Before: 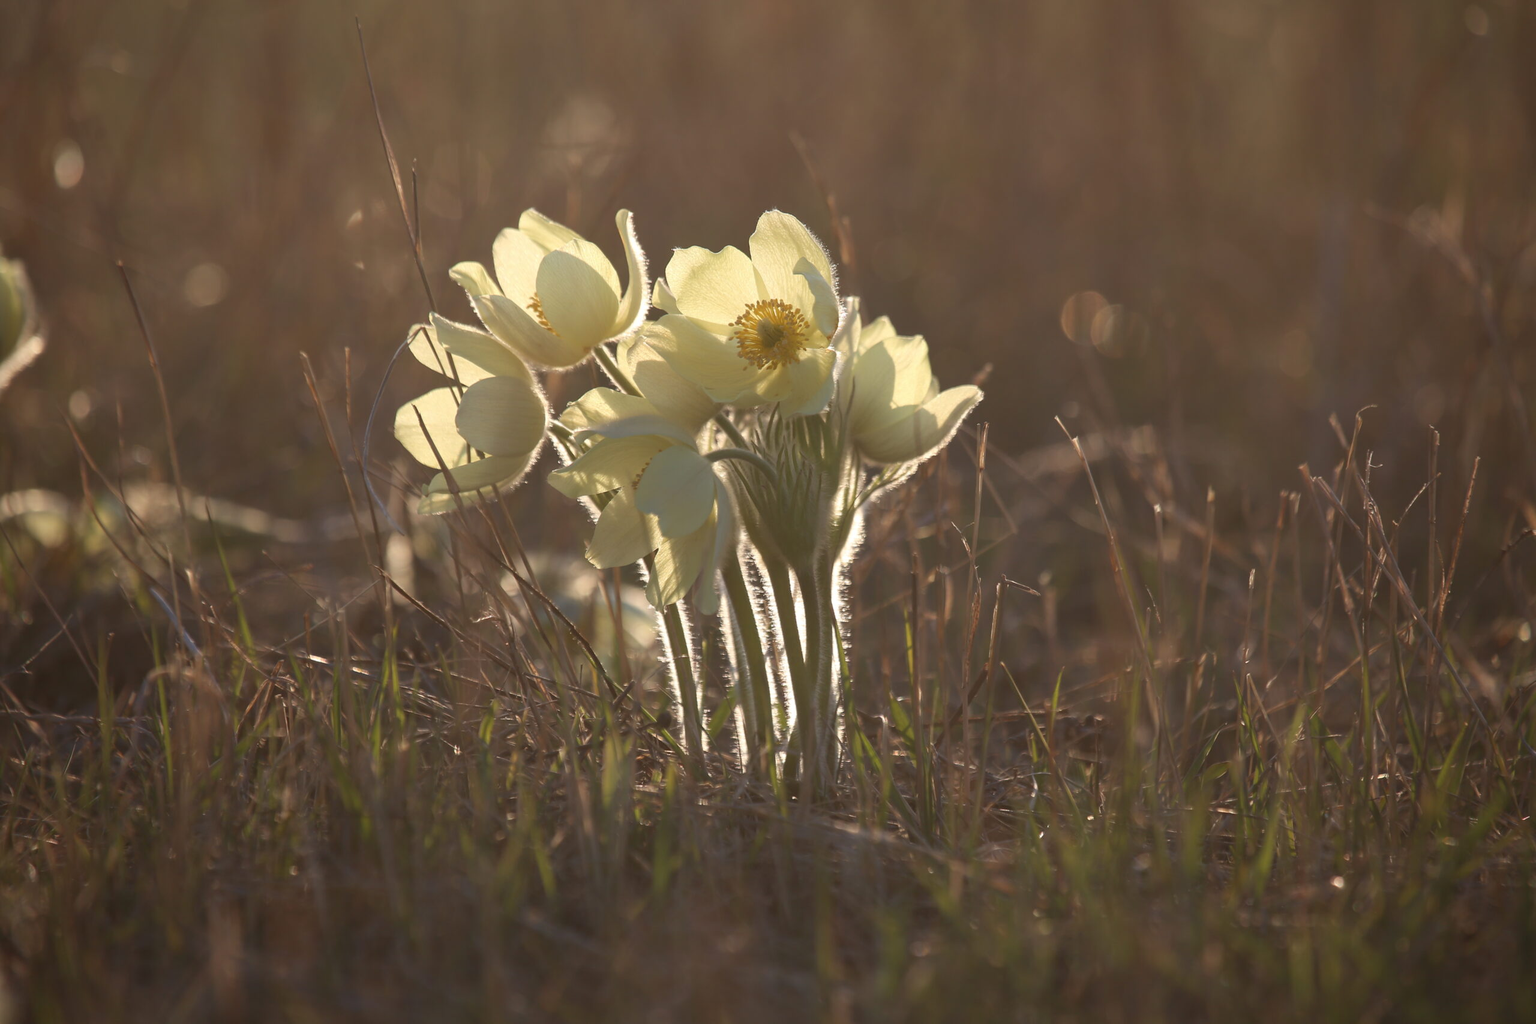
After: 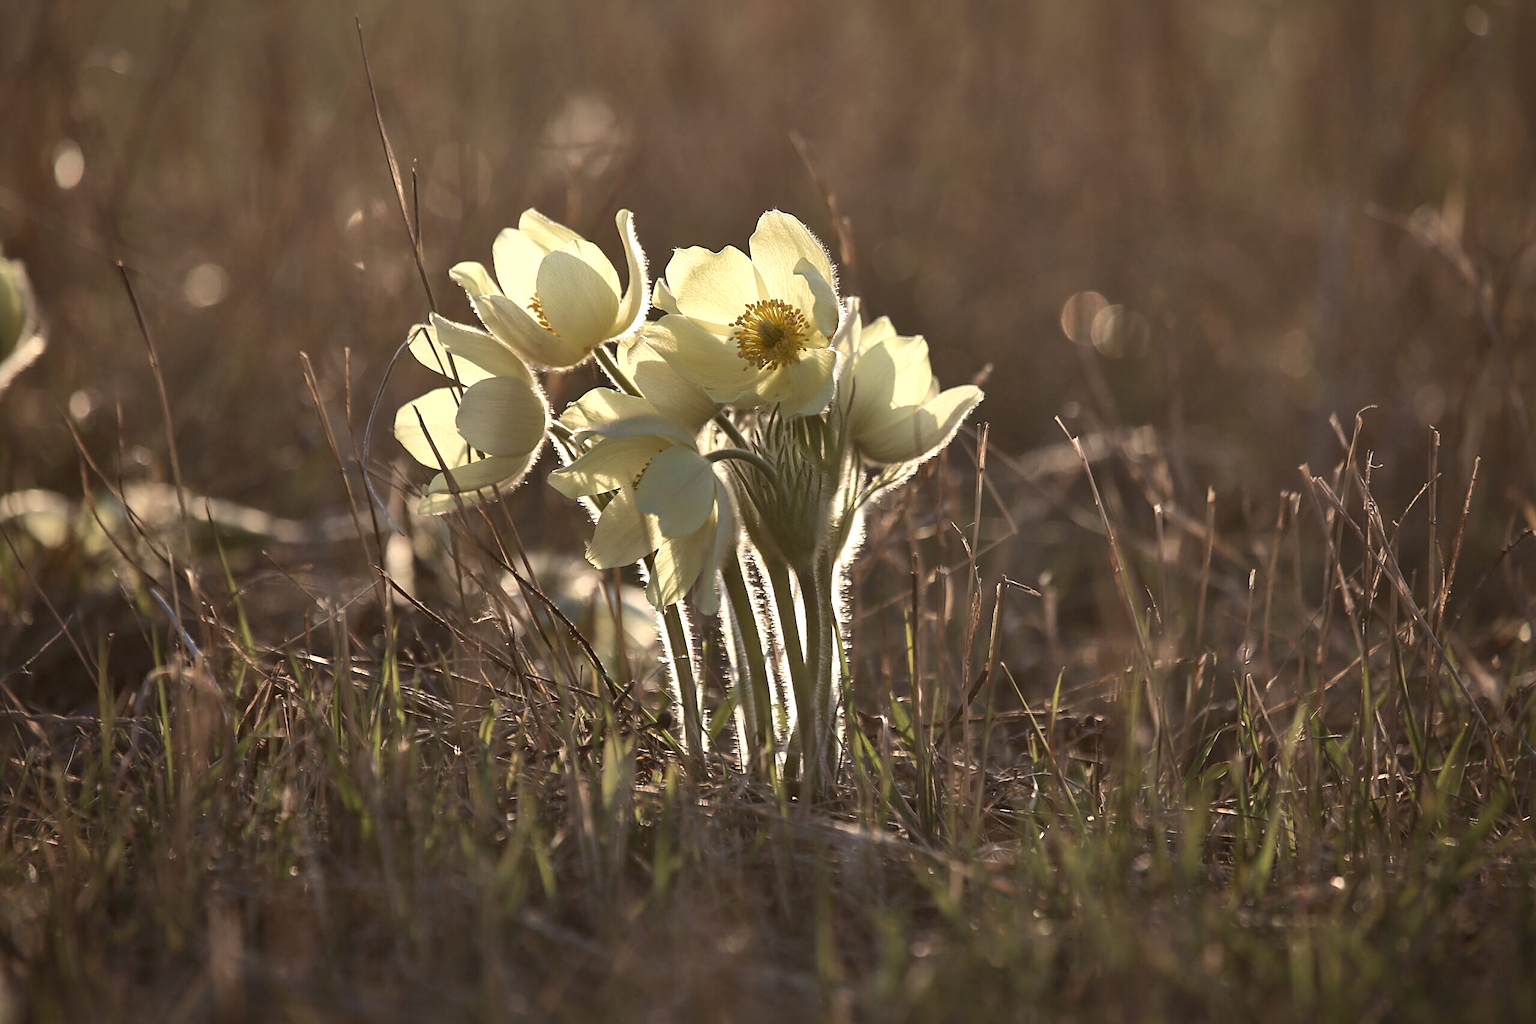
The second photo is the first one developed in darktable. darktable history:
local contrast: mode bilateral grid, contrast 70, coarseness 75, detail 181%, midtone range 0.2
sharpen: on, module defaults
